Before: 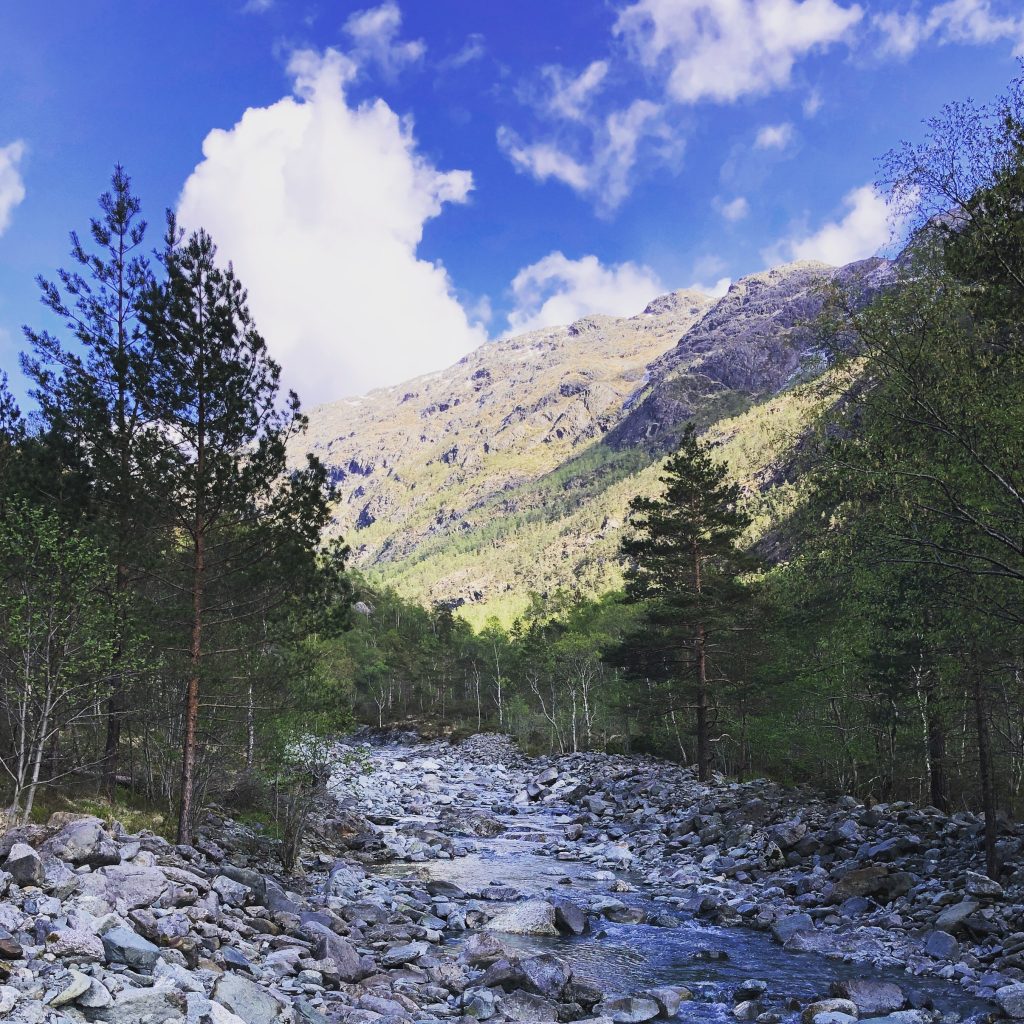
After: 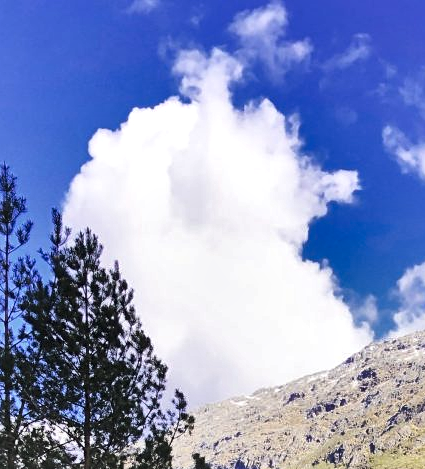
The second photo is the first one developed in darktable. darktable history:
exposure: black level correction -0.004, exposure 0.055 EV, compensate highlight preservation false
crop and rotate: left 11.17%, top 0.085%, right 47.241%, bottom 54.054%
sharpen: amount 0.202
local contrast: mode bilateral grid, contrast 43, coarseness 69, detail 214%, midtone range 0.2
shadows and highlights: soften with gaussian
base curve: curves: ch0 [(0, 0) (0.303, 0.277) (1, 1)], preserve colors none
